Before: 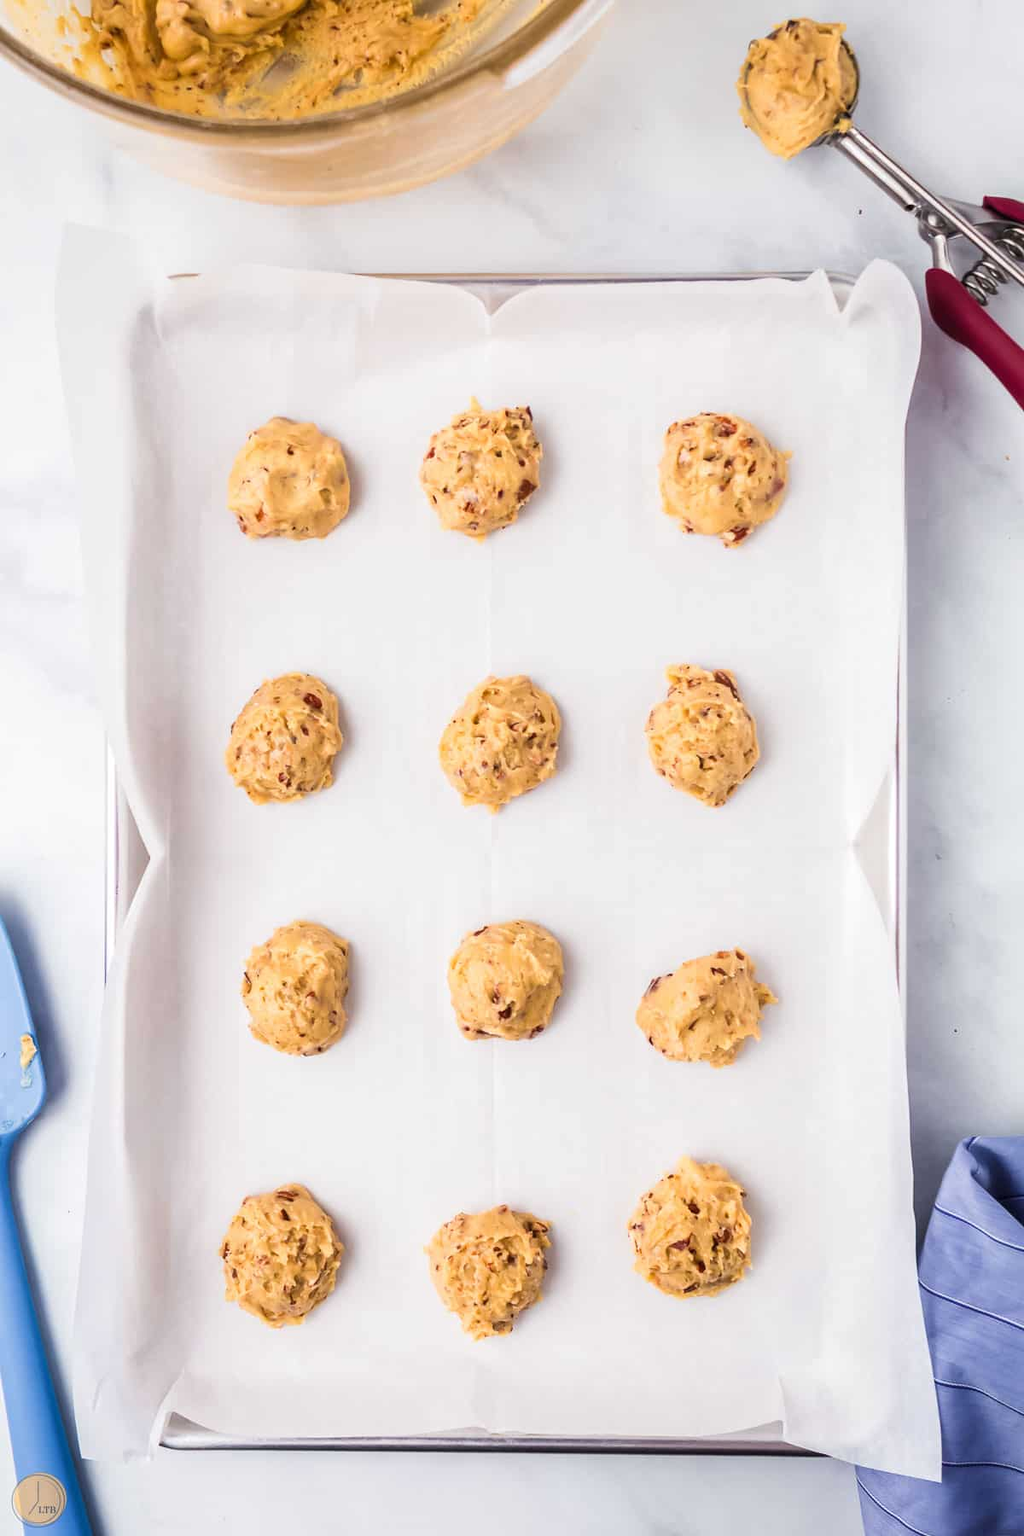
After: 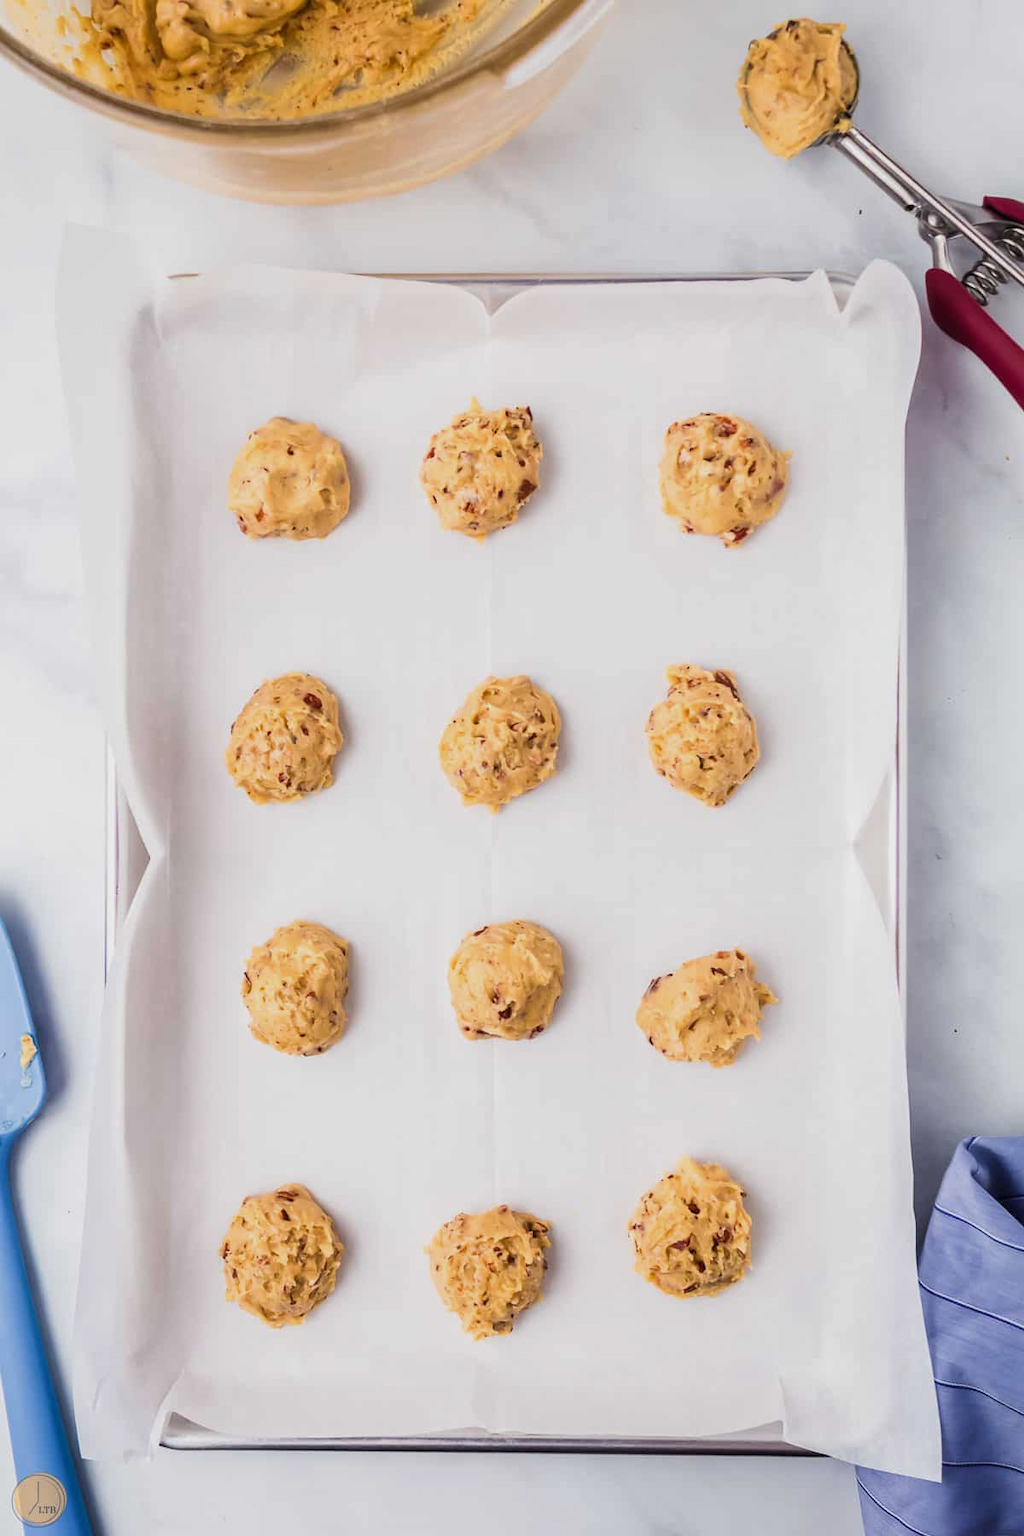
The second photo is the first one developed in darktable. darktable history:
exposure: exposure -0.282 EV, compensate highlight preservation false
